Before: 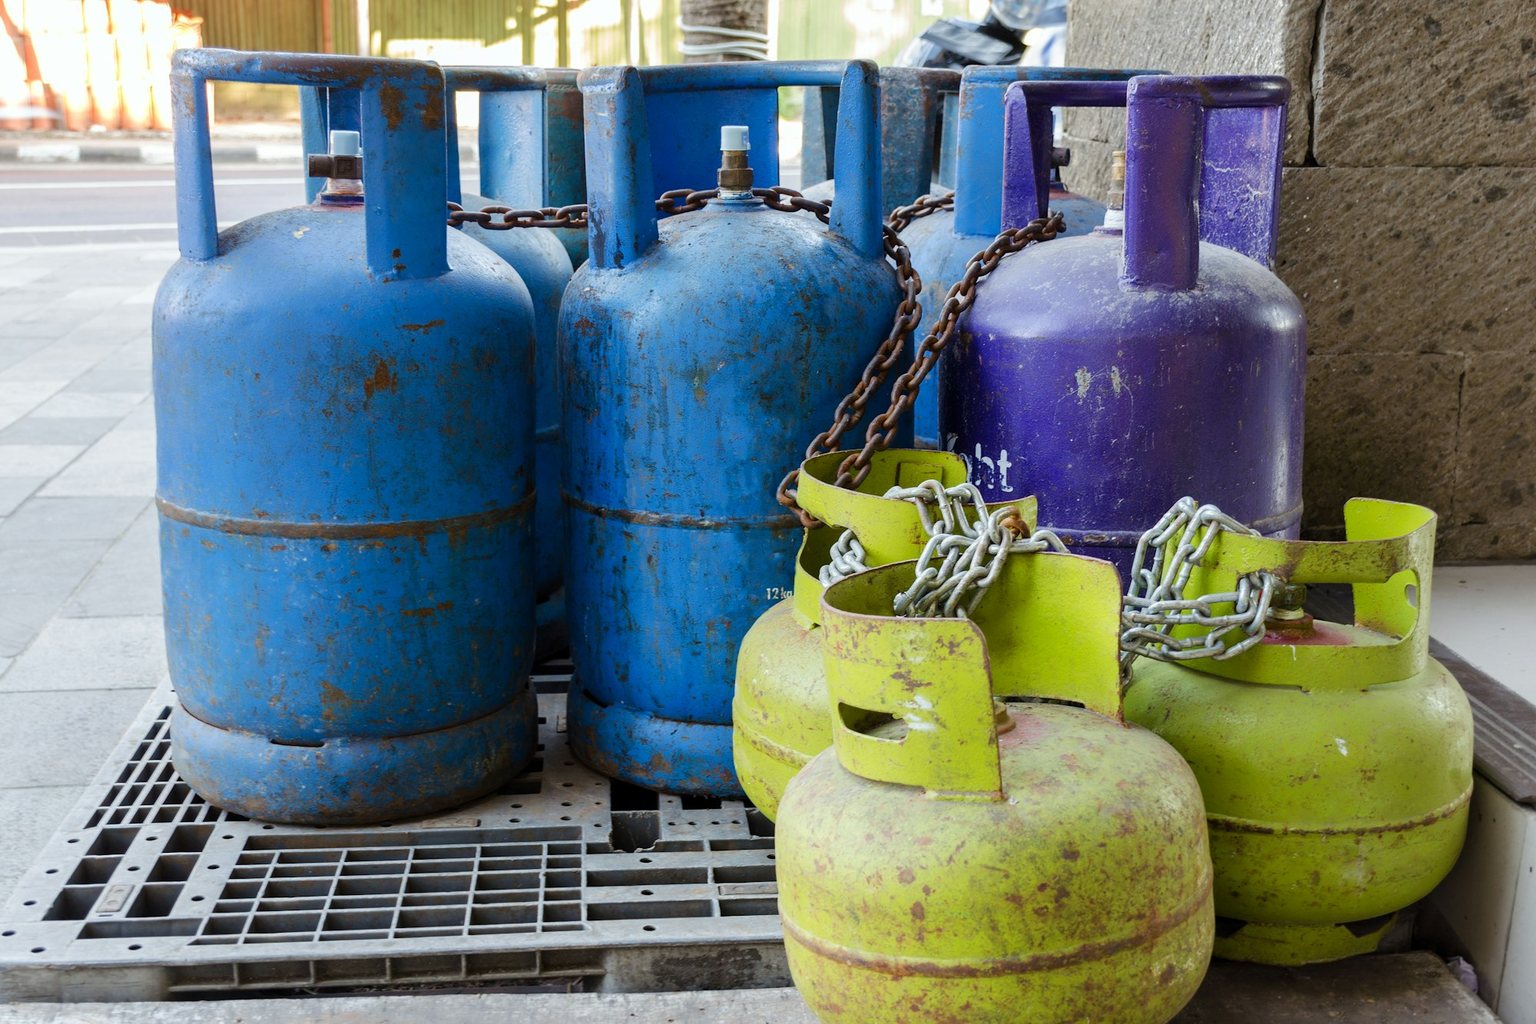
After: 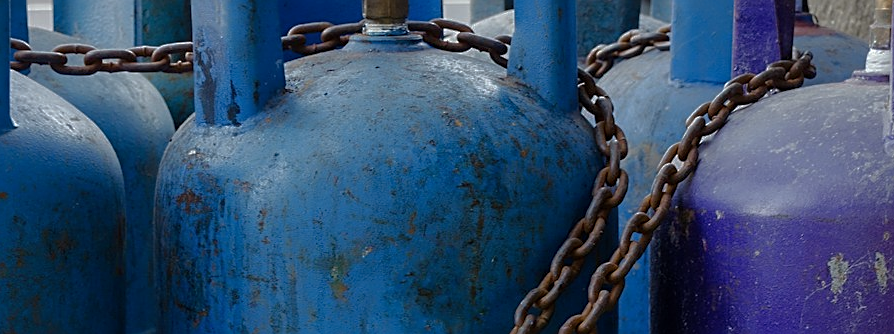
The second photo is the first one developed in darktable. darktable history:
sharpen: on, module defaults
base curve: curves: ch0 [(0, 0) (0.826, 0.587) (1, 1)]
crop: left 28.64%, top 16.832%, right 26.637%, bottom 58.055%
